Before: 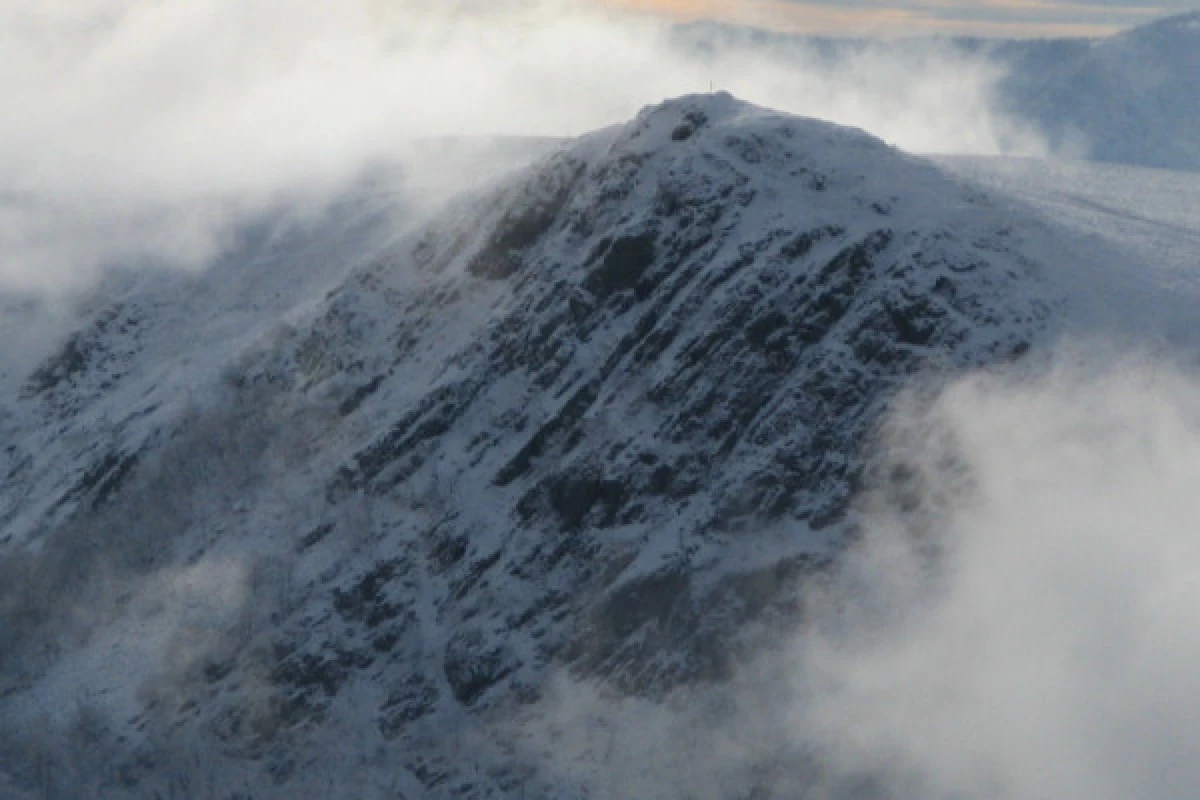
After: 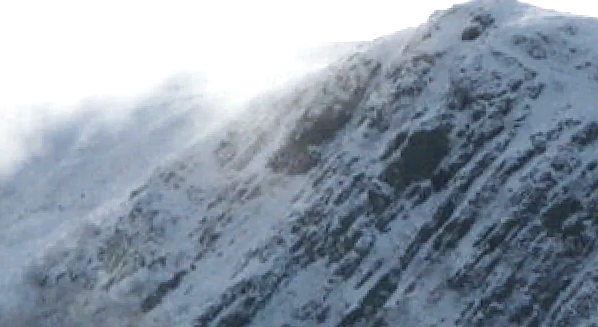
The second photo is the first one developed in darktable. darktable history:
exposure: black level correction 0, exposure 0.95 EV, compensate exposure bias true, compensate highlight preservation false
sharpen: on, module defaults
rotate and perspective: rotation -1.68°, lens shift (vertical) -0.146, crop left 0.049, crop right 0.912, crop top 0.032, crop bottom 0.96
crop: left 15.306%, top 9.065%, right 30.789%, bottom 48.638%
